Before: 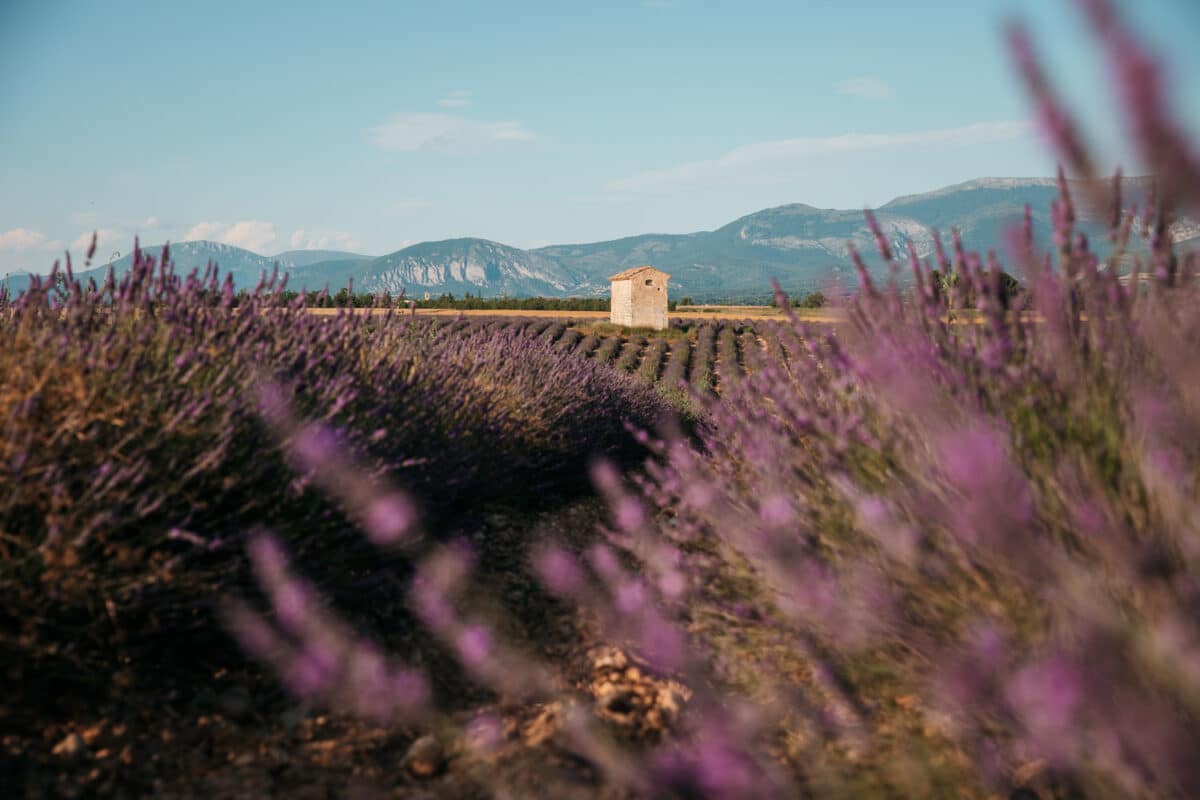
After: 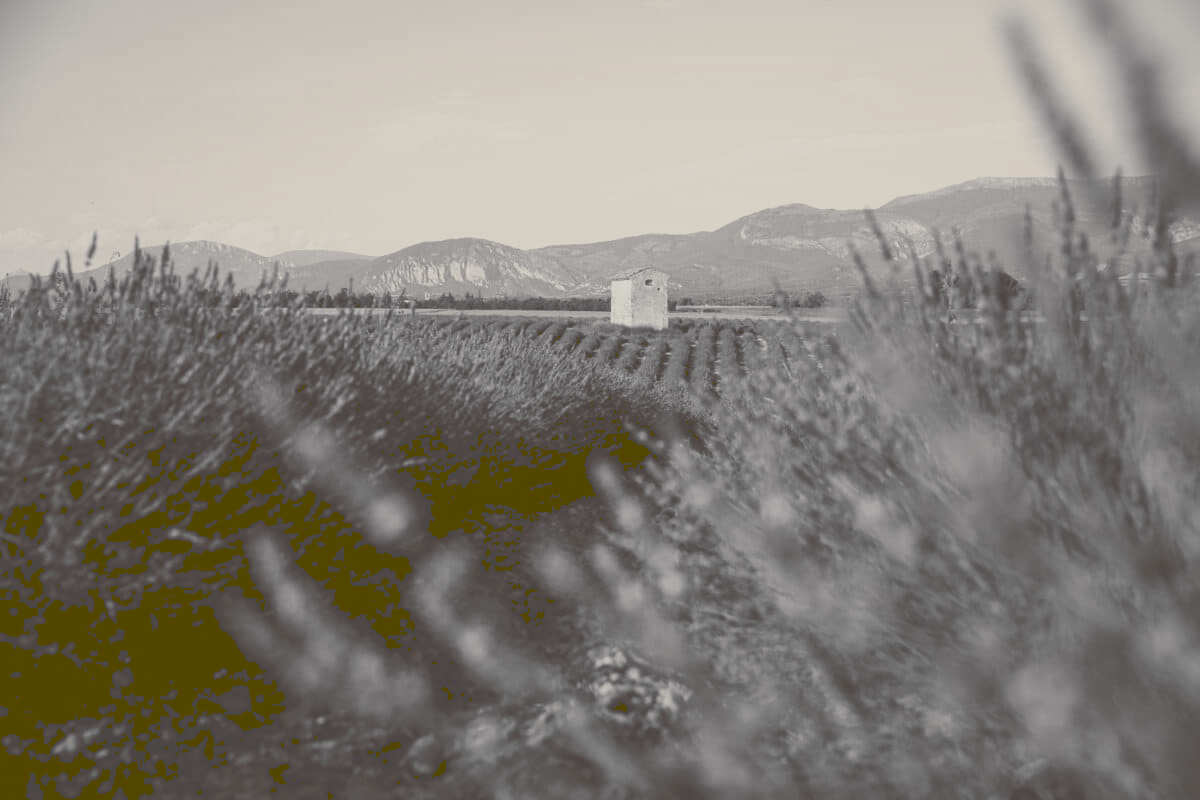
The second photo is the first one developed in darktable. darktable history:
tone curve: curves: ch0 [(0, 0) (0.003, 0.298) (0.011, 0.298) (0.025, 0.298) (0.044, 0.3) (0.069, 0.302) (0.1, 0.312) (0.136, 0.329) (0.177, 0.354) (0.224, 0.376) (0.277, 0.408) (0.335, 0.453) (0.399, 0.503) (0.468, 0.562) (0.543, 0.623) (0.623, 0.686) (0.709, 0.754) (0.801, 0.825) (0.898, 0.873) (1, 1)], preserve colors none
color look up table: target L [82.57, 84.57, 76.53, 75.18, 65.88, 55.42, 41.09, 41.99, 39.72, 34.08, 22.81, 10.71, 202.9, 85.59, 59.09, 71.41, 58.96, 69.13, 52.02, 50.03, 40.25, 31.45, 28.07, 13.23, 94.72, 100.28, 75.95, 94.72, 77.93, 75.67, 90.62, 87.45, 84.39, 53.33, 68.13, 57.97, 45.8, 47.8, 25.33, 45.8, 6.705, 16.77, 98.43, 86.74, 86.23, 83.68, 58.93, 41.67, 38.66], target a [2.206, 2.253, 1.464, 1.578, 1.311, 1.628, 0.922, 0.967, 1.102, 1.23, 2.958, 4.969, 0, 0.623, 1.993, 1.389, 1.207, 1.84, 1.054, 1.022, 0.976, 0.887, 1.603, 3.718, 9.089, -1.015, 1.363, 9.089, 1.609, 1.692, 9.581, 1.555, 1.571, 1.205, 1.215, 1.873, 1.884, 1.744, 2.462, 1.884, 7.815, 2.156, 4.378, 1.567, 2.135, 1.583, 1.066, 1.394, 0.826], target b [7.05, 7.888, 5.389, 4.566, 3.442, 2.111, 0.337, -0.273, 0.444, 0.391, 0.157, 0.595, -0.002, 8.577, 2.371, 5.535, 2.144, 4.919, 0.979, 1.175, -0.276, 0.336, -0.196, 1.43, 18.22, 25.57, 5.15, 18.22, 5.633, 4.745, 11.33, 8.169, 8.228, 1.778, 3.961, 2.113, 0.585, 0.654, 0.851, 0.585, 10.62, 0.908, 23.4, 8.068, 8.42, 8.131, 2.697, -0.133, 0.301], num patches 49
